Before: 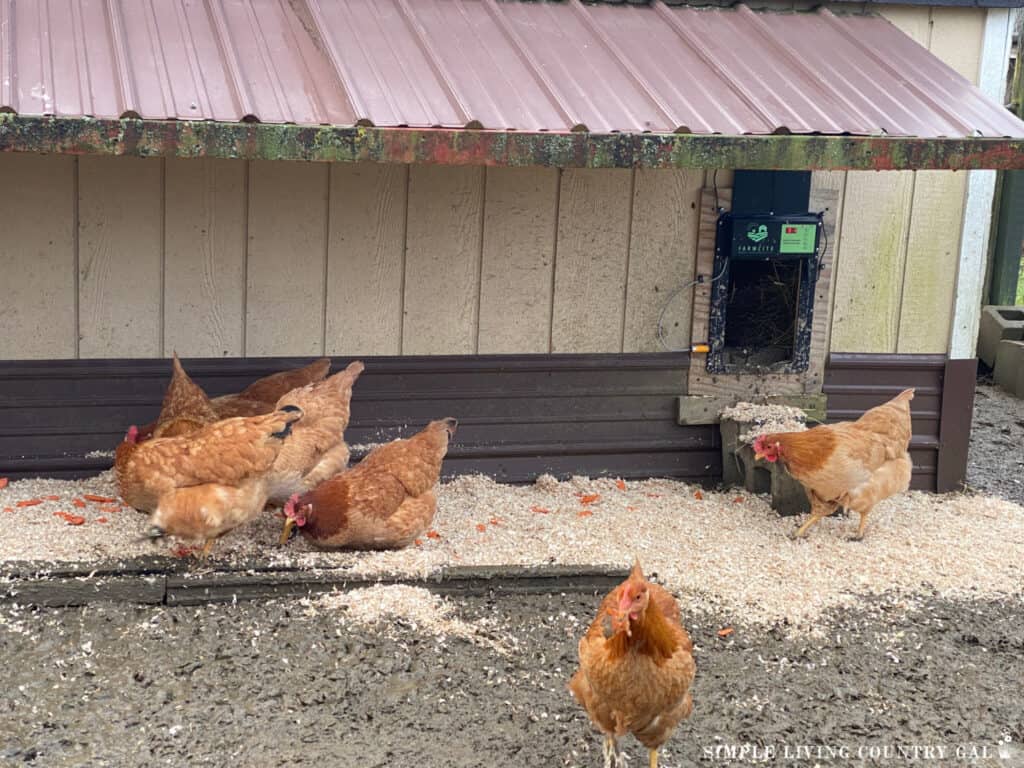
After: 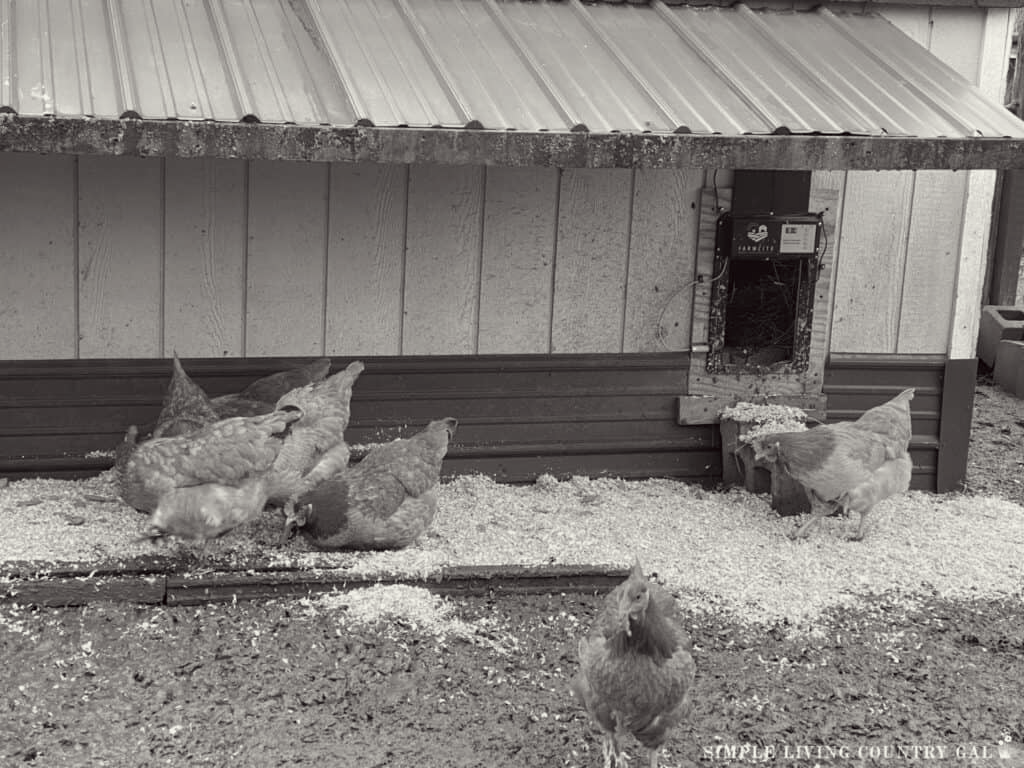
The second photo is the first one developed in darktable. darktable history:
color calibration: output gray [0.31, 0.36, 0.33, 0], gray › normalize channels true, illuminant same as pipeline (D50), adaptation XYZ, x 0.346, y 0.359, gamut compression 0
color correction: highlights a* -0.95, highlights b* 4.5, shadows a* 3.55
